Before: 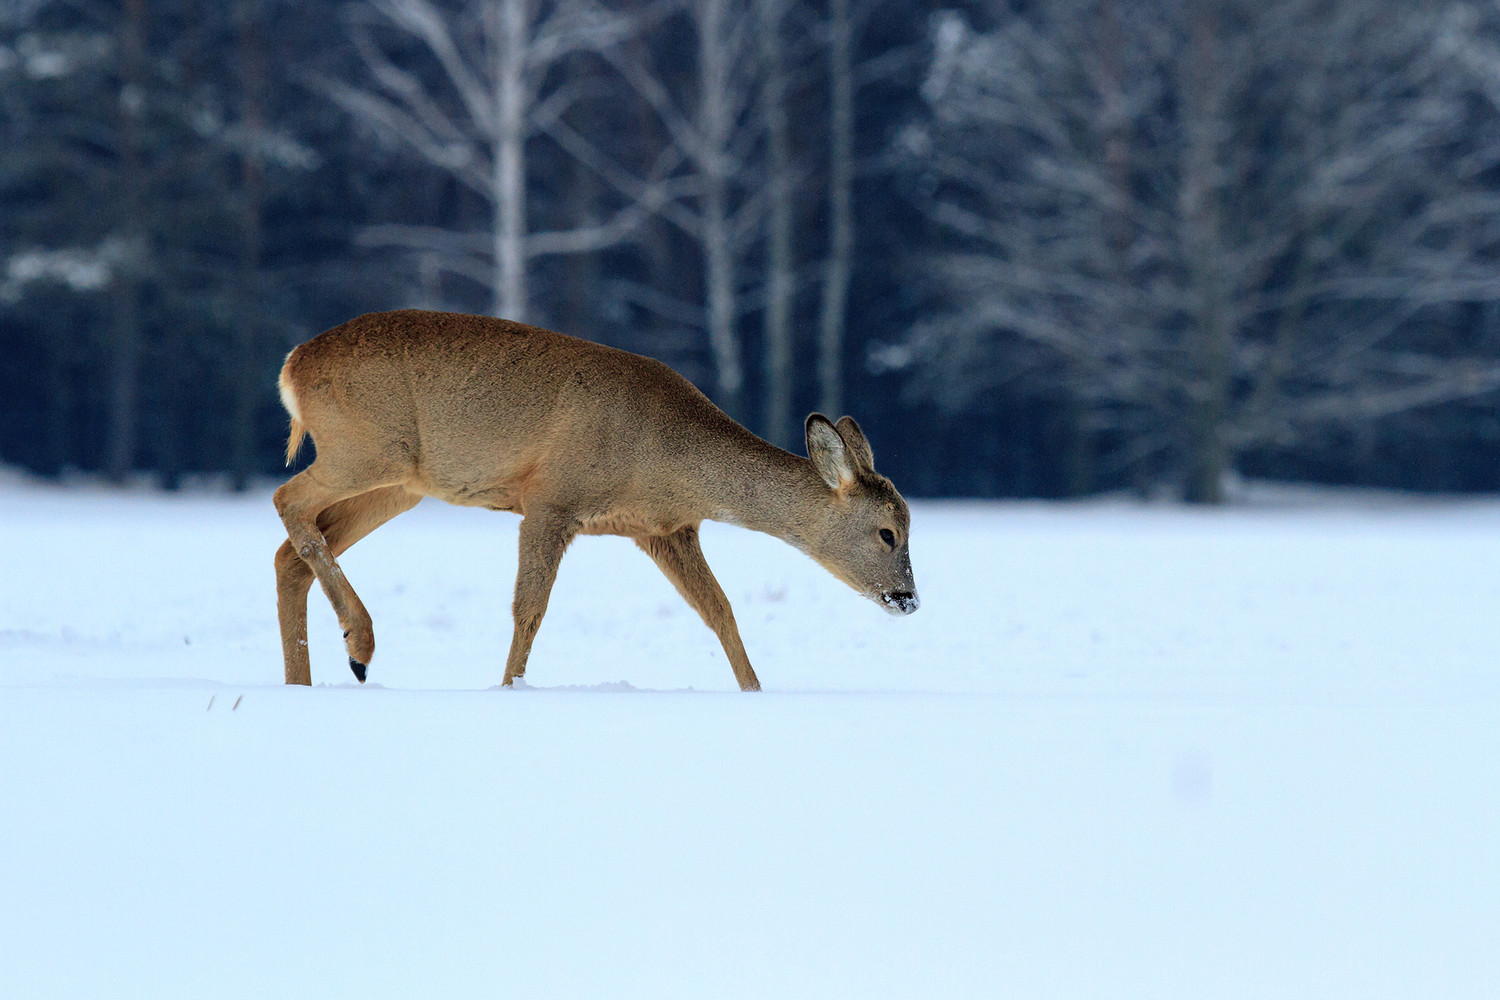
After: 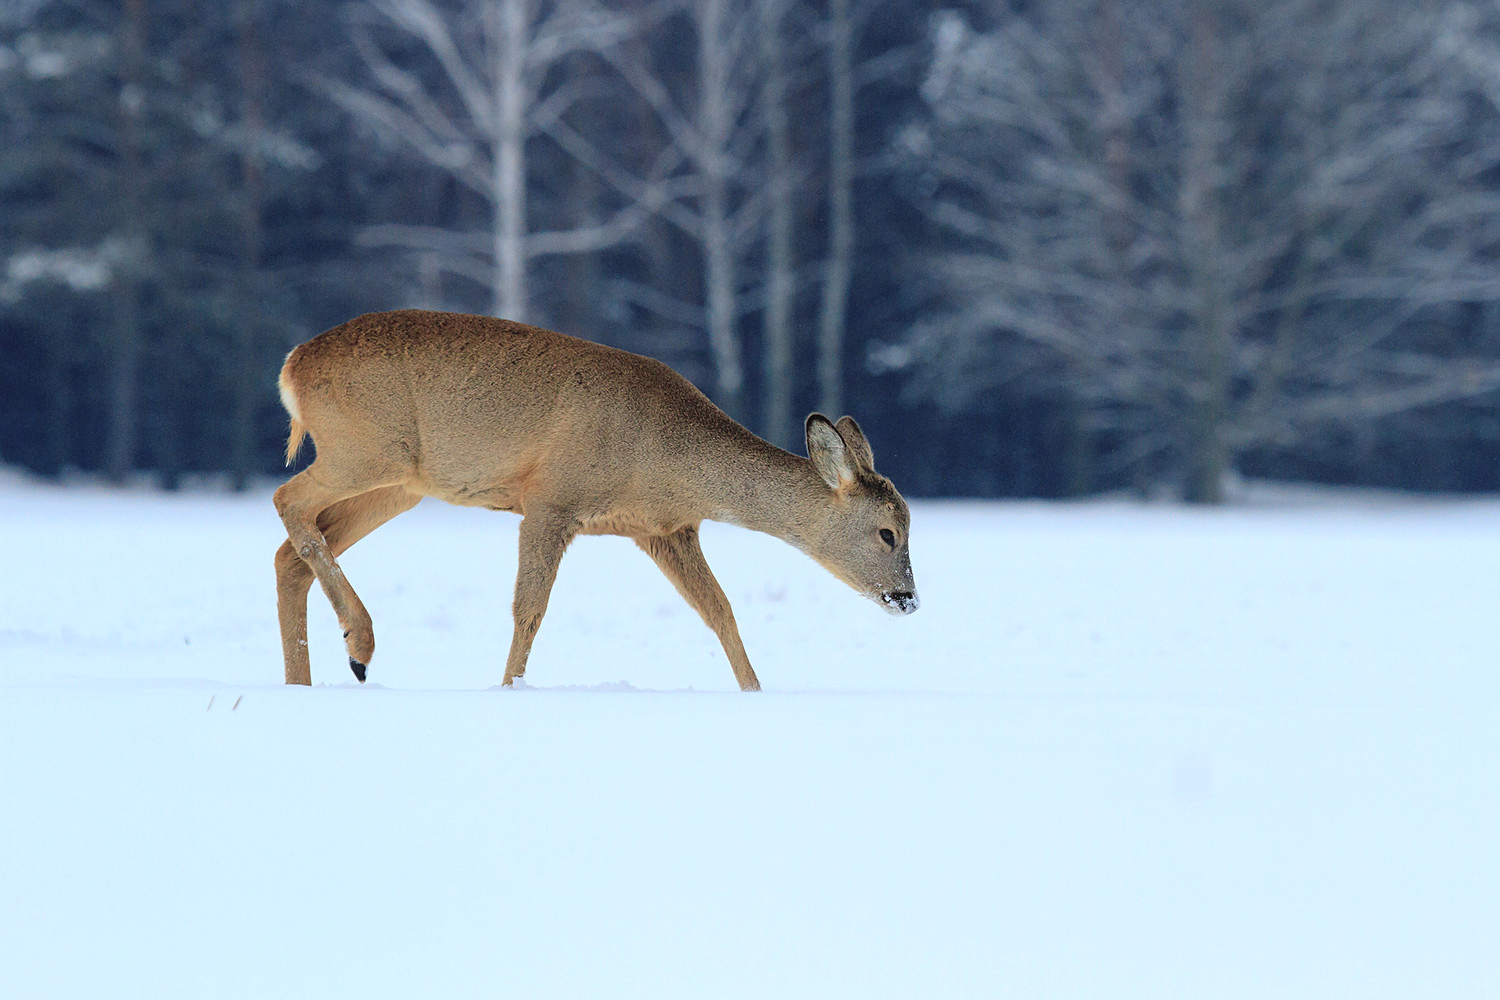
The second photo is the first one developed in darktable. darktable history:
contrast brightness saturation: brightness 0.13
contrast equalizer: octaves 7, y [[0.6 ×6], [0.55 ×6], [0 ×6], [0 ×6], [0 ×6]], mix -0.3
sharpen: amount 0.2
